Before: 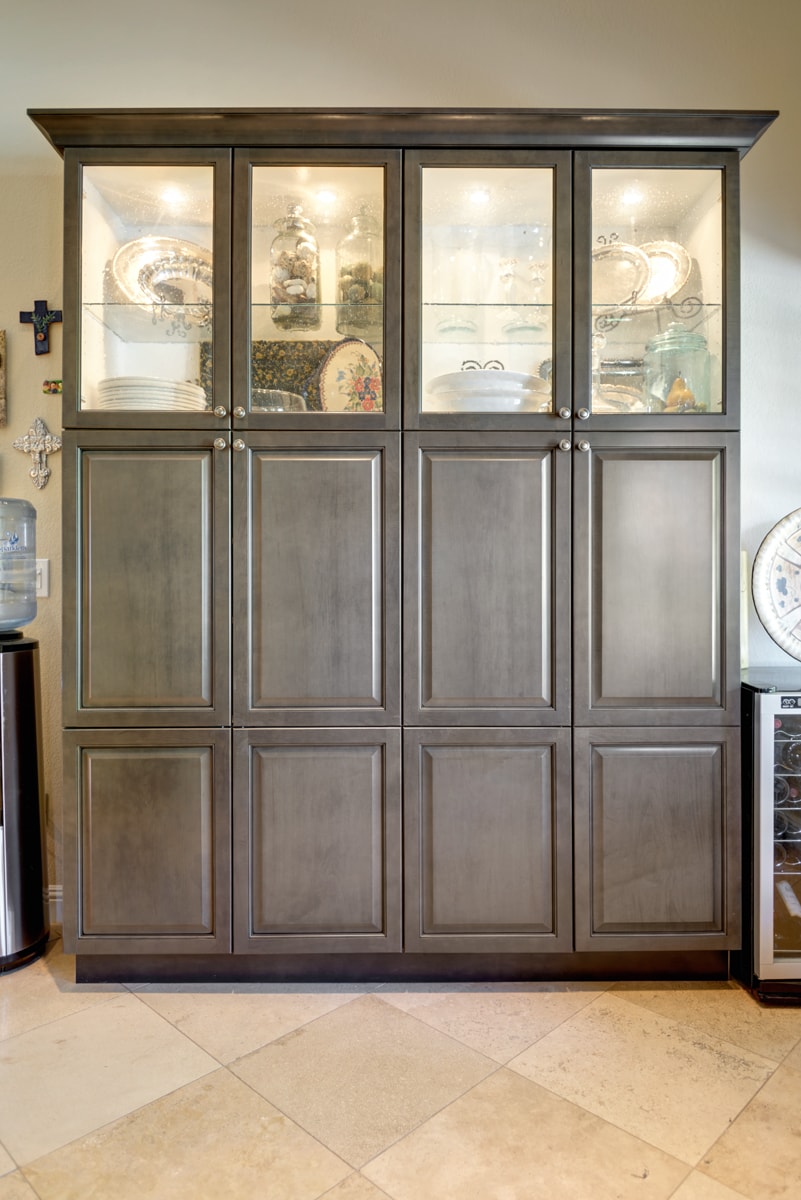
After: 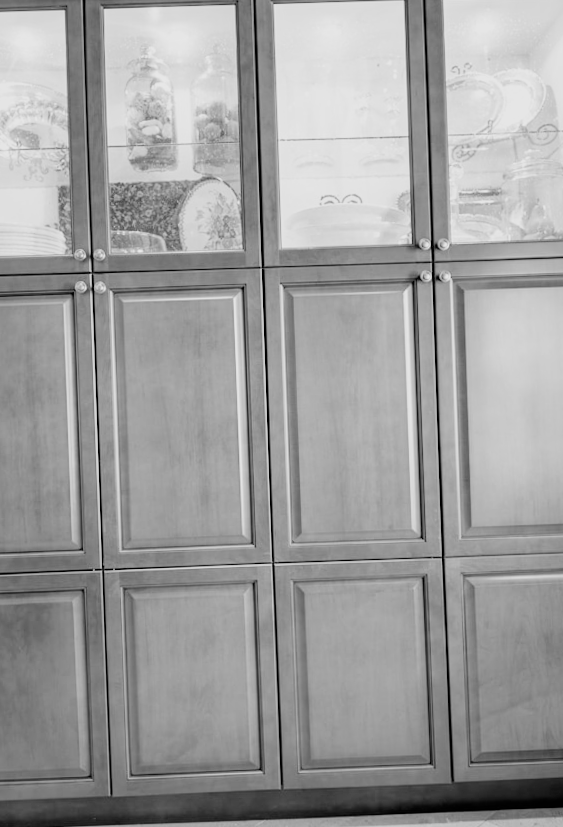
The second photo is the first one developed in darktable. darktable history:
exposure: black level correction 0, exposure 1.173 EV, compensate exposure bias true, compensate highlight preservation false
crop and rotate: left 17.046%, top 10.659%, right 12.989%, bottom 14.553%
tone equalizer: on, module defaults
filmic rgb: black relative exposure -7.65 EV, white relative exposure 4.56 EV, hardness 3.61
rotate and perspective: rotation -2°, crop left 0.022, crop right 0.978, crop top 0.049, crop bottom 0.951
monochrome: a -74.22, b 78.2
